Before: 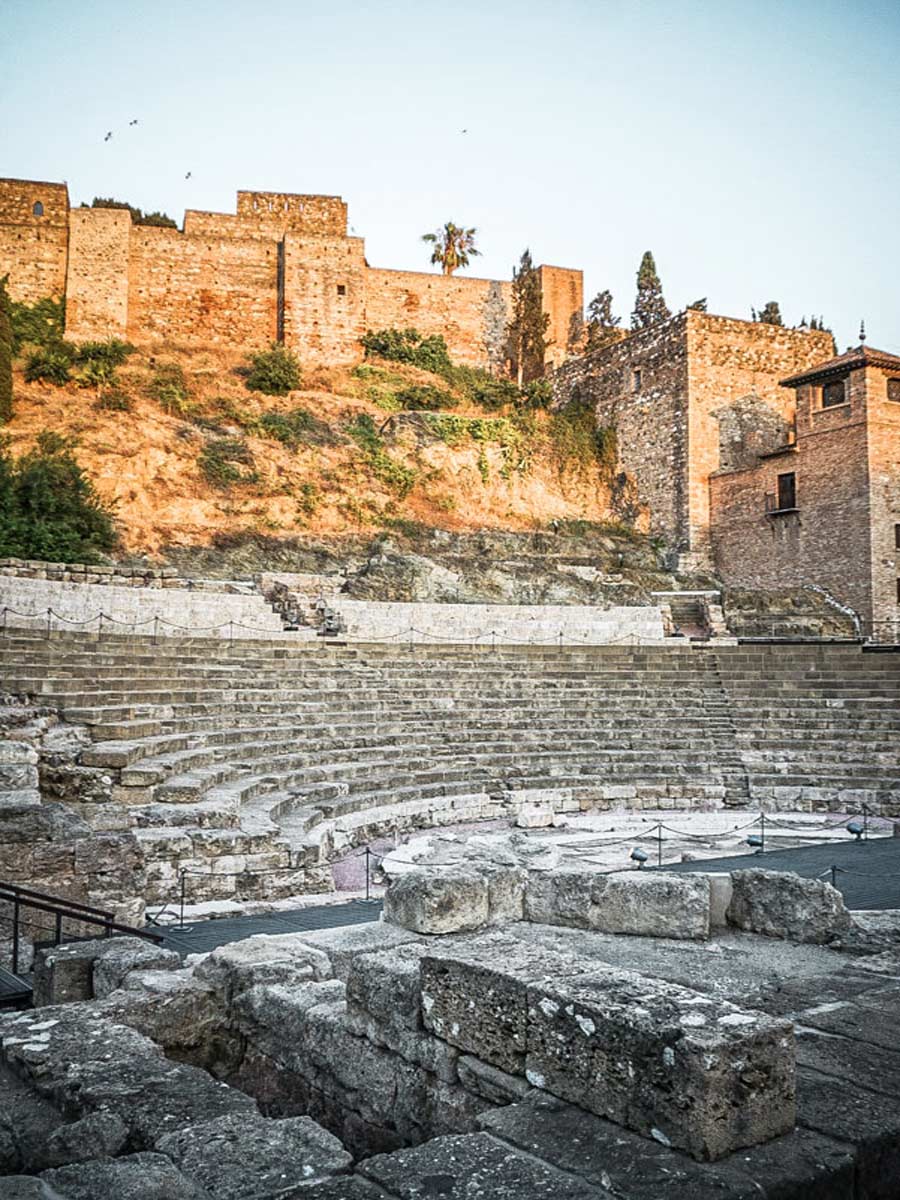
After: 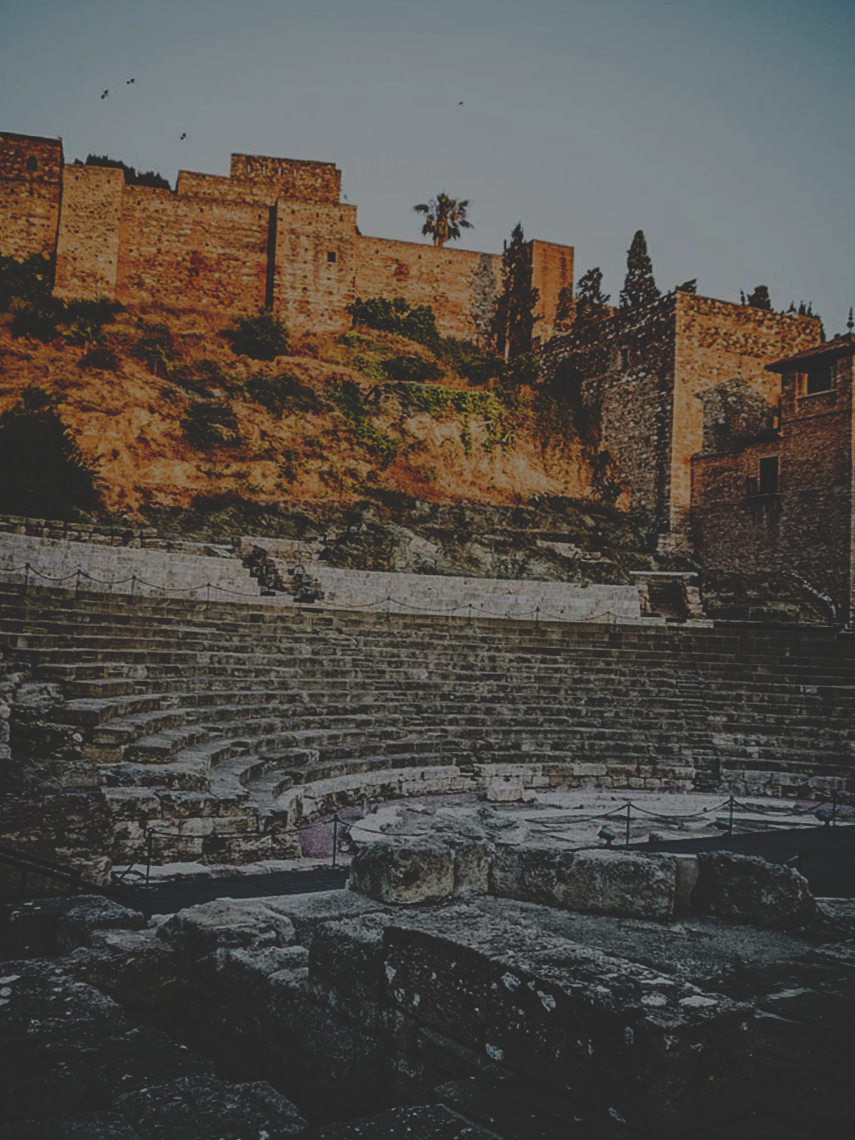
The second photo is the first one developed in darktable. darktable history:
crop and rotate: angle -2.26°
exposure: exposure -1.417 EV, compensate highlight preservation false
base curve: curves: ch0 [(0, 0.02) (0.083, 0.036) (1, 1)], preserve colors none
